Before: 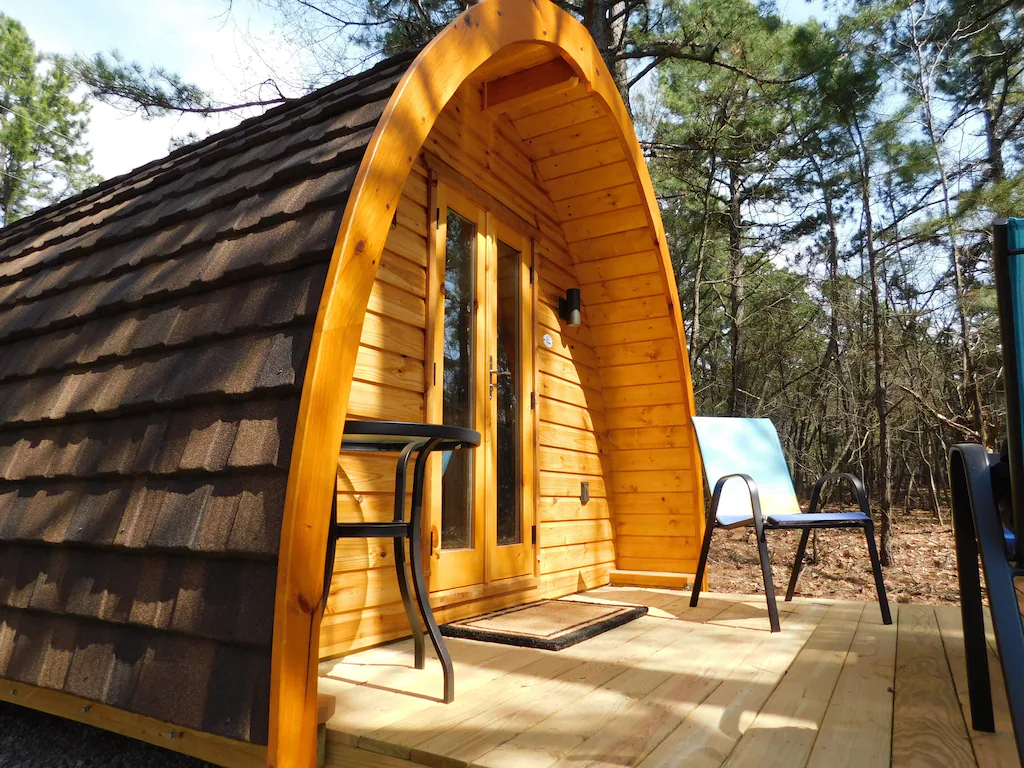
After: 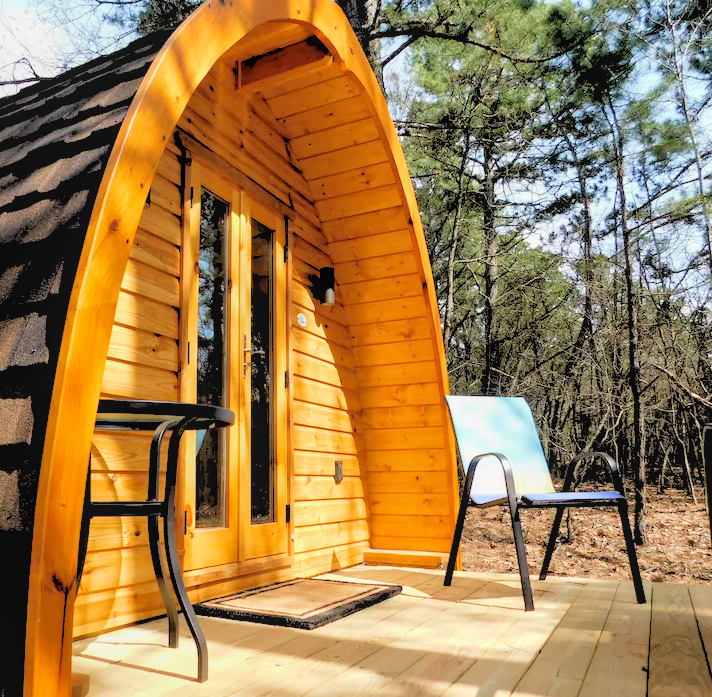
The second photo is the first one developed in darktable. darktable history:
rgb levels: levels [[0.027, 0.429, 0.996], [0, 0.5, 1], [0, 0.5, 1]]
local contrast: detail 110%
crop and rotate: left 24.034%, top 2.838%, right 6.406%, bottom 6.299%
